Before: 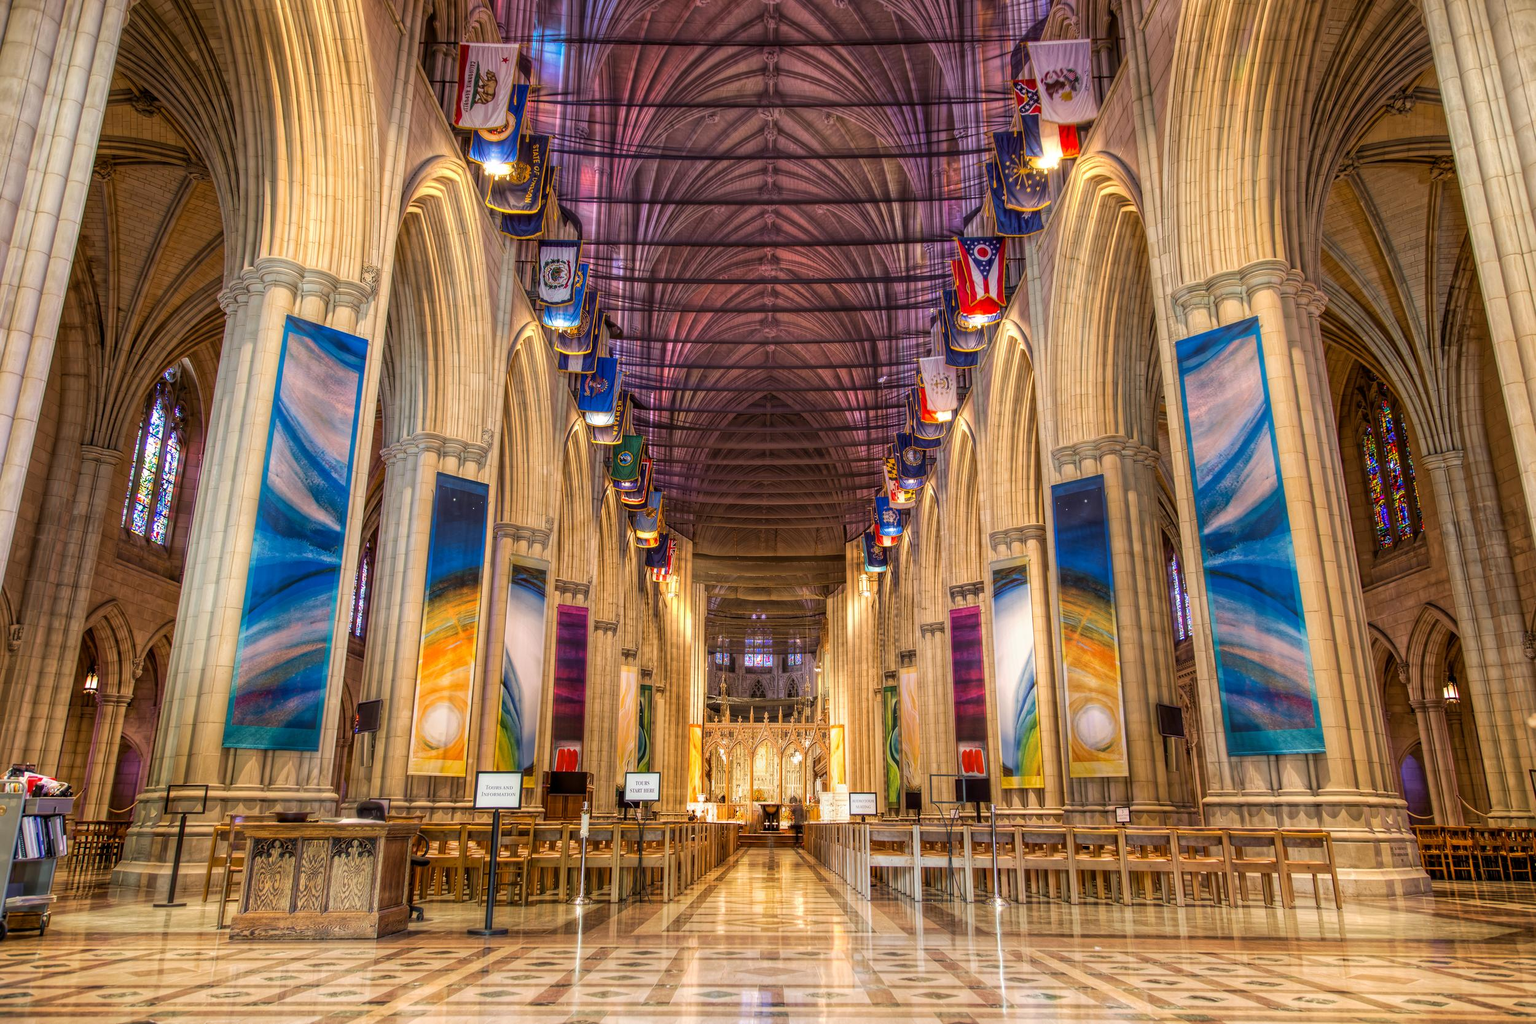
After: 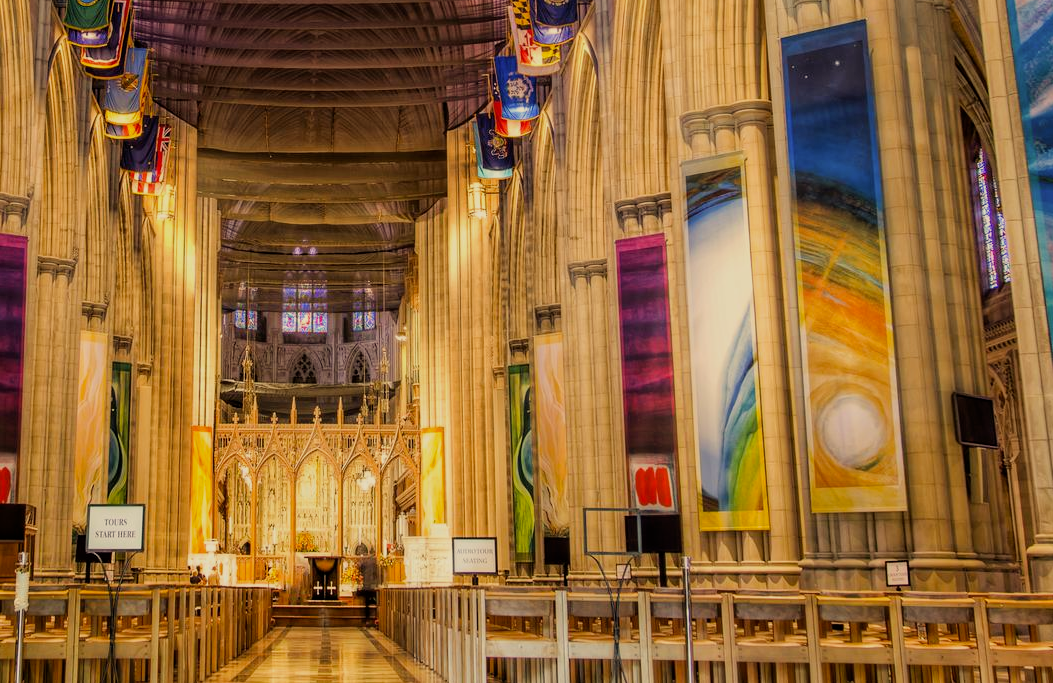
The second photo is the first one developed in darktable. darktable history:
filmic rgb: hardness 4.17
color correction: highlights a* 1.39, highlights b* 17.83
crop: left 37.221%, top 45.169%, right 20.63%, bottom 13.777%
